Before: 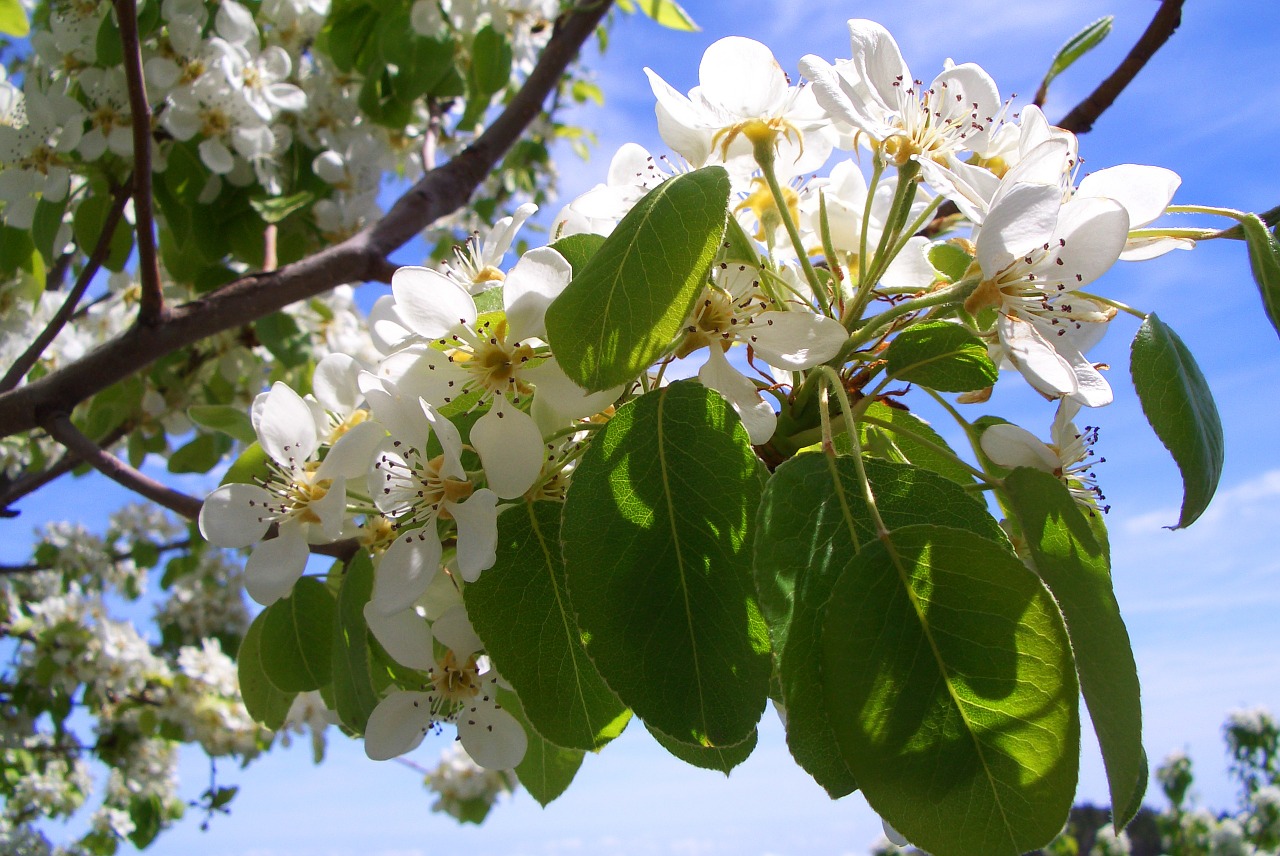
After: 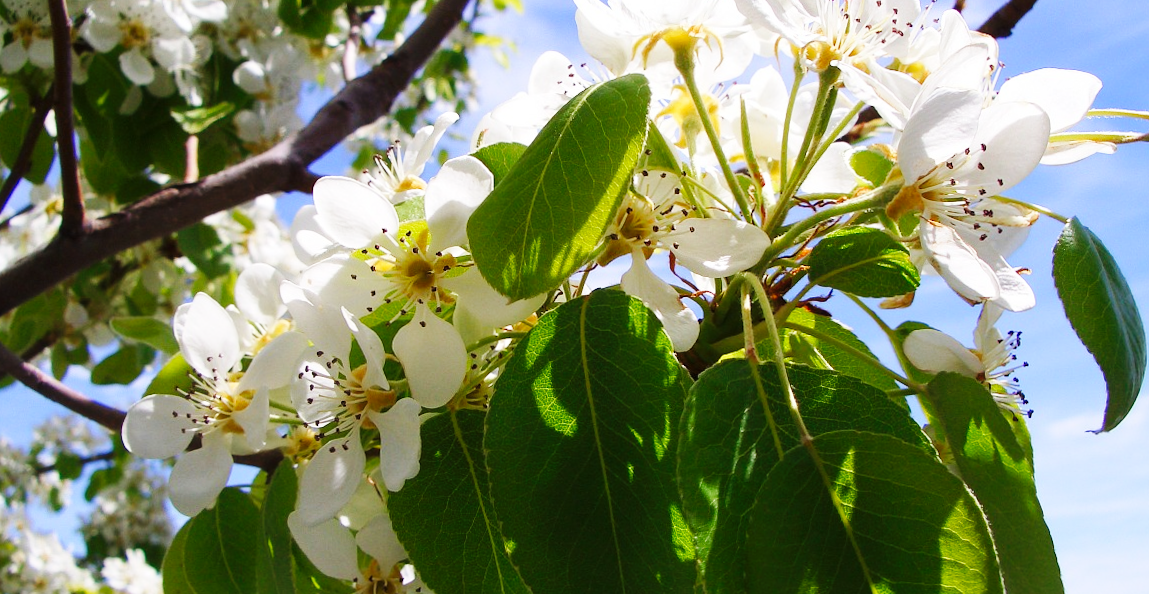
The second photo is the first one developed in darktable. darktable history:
base curve: curves: ch0 [(0, 0) (0.032, 0.025) (0.121, 0.166) (0.206, 0.329) (0.605, 0.79) (1, 1)], preserve colors none
crop: left 5.596%, top 10.314%, right 3.534%, bottom 19.395%
rotate and perspective: rotation -0.45°, automatic cropping original format, crop left 0.008, crop right 0.992, crop top 0.012, crop bottom 0.988
